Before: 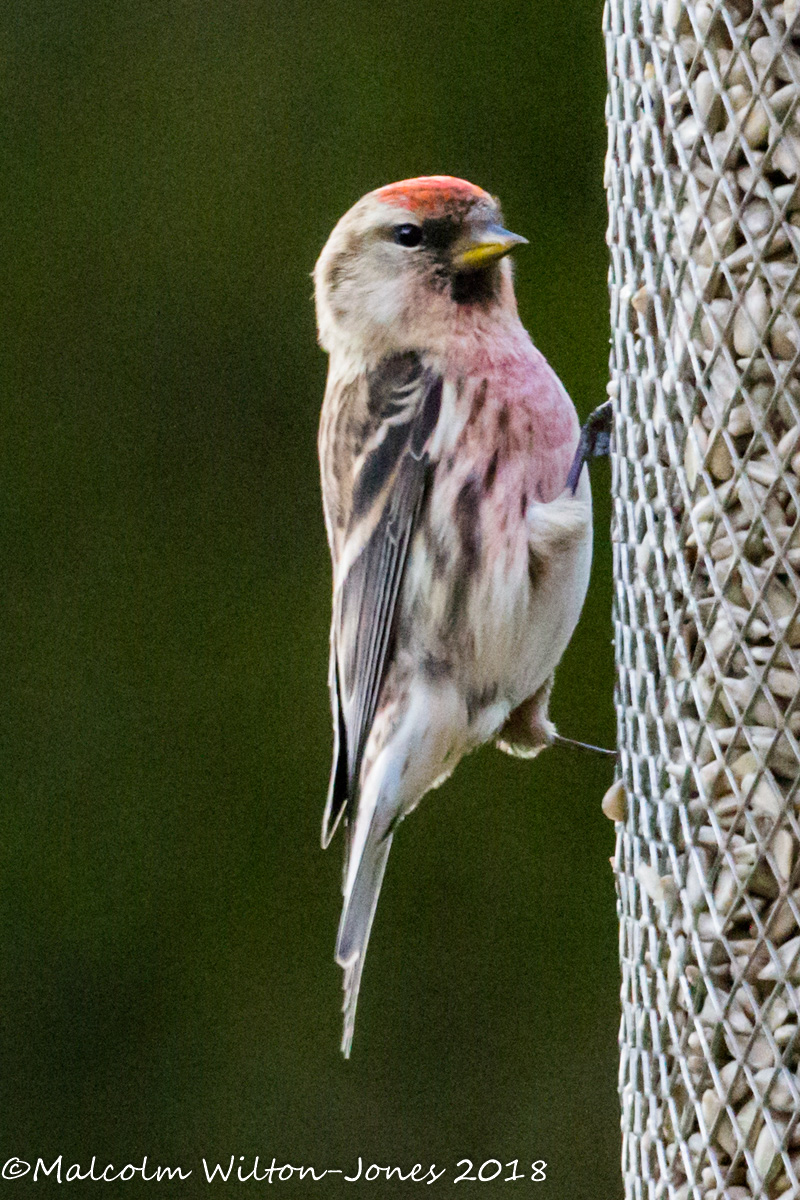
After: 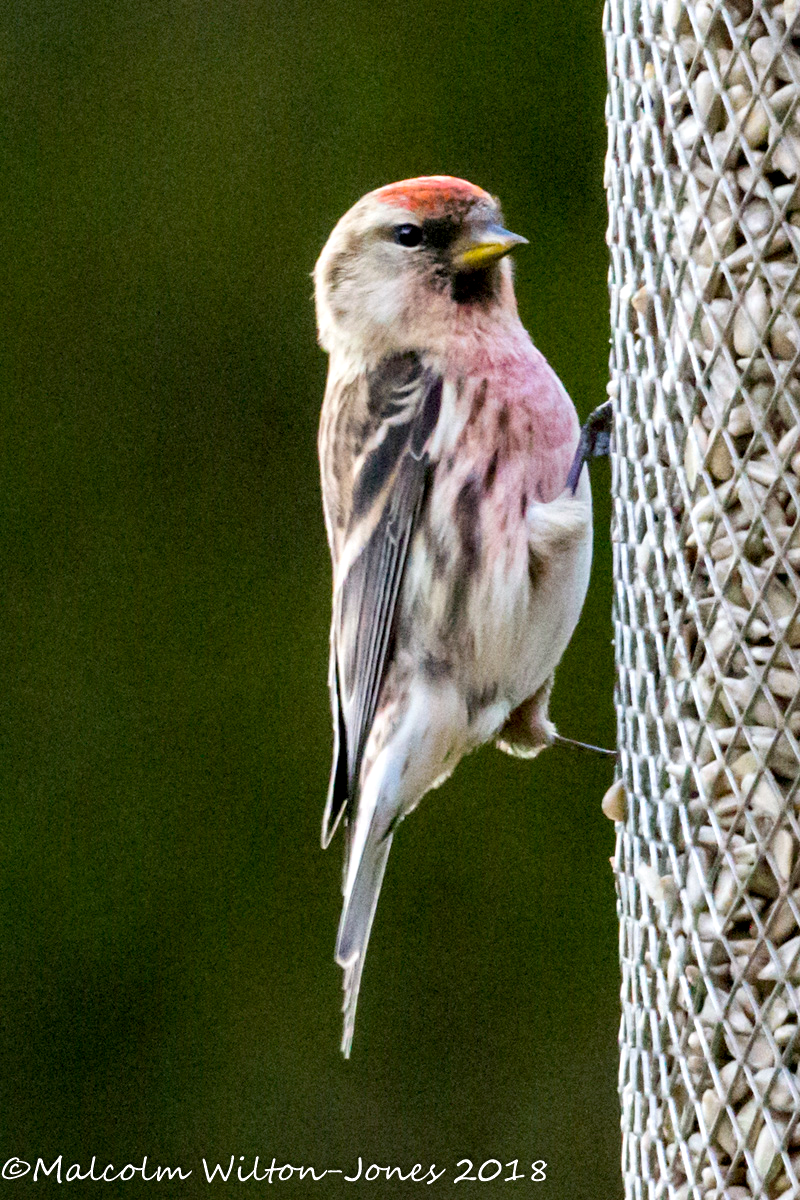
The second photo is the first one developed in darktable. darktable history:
exposure: black level correction 0.005, exposure 0.281 EV, compensate highlight preservation false
